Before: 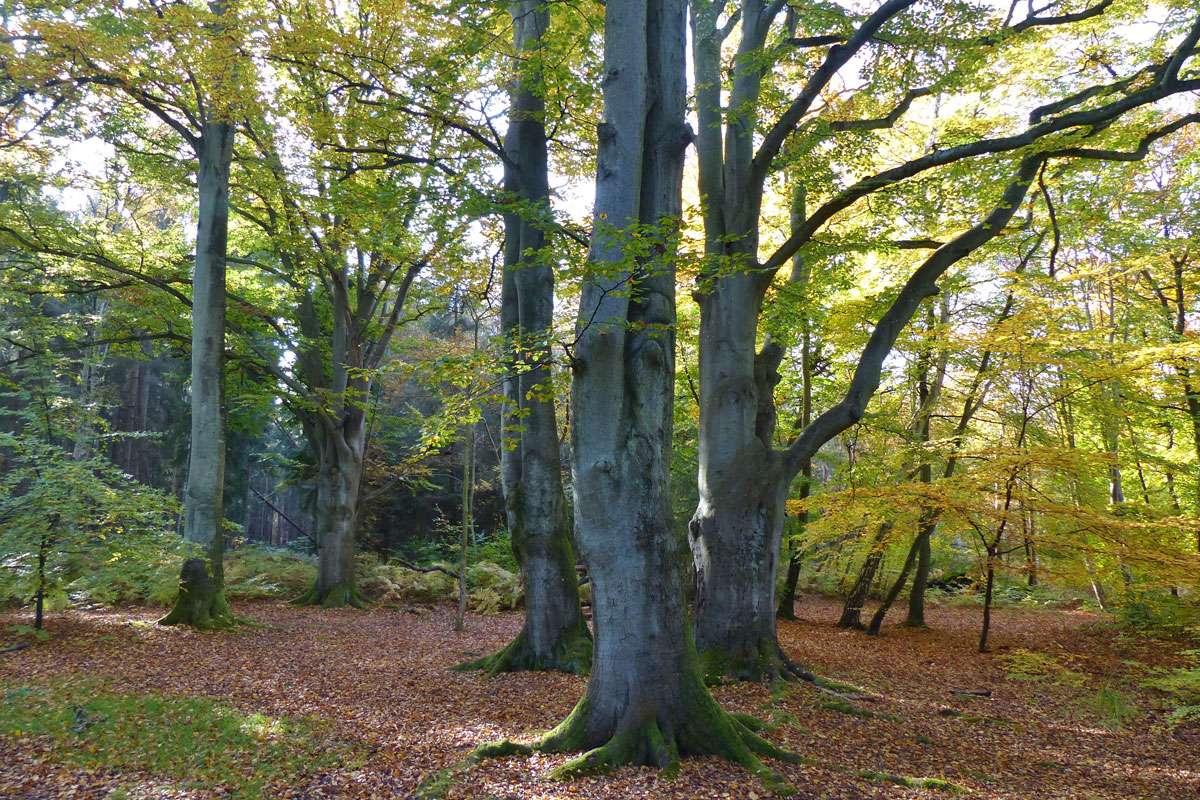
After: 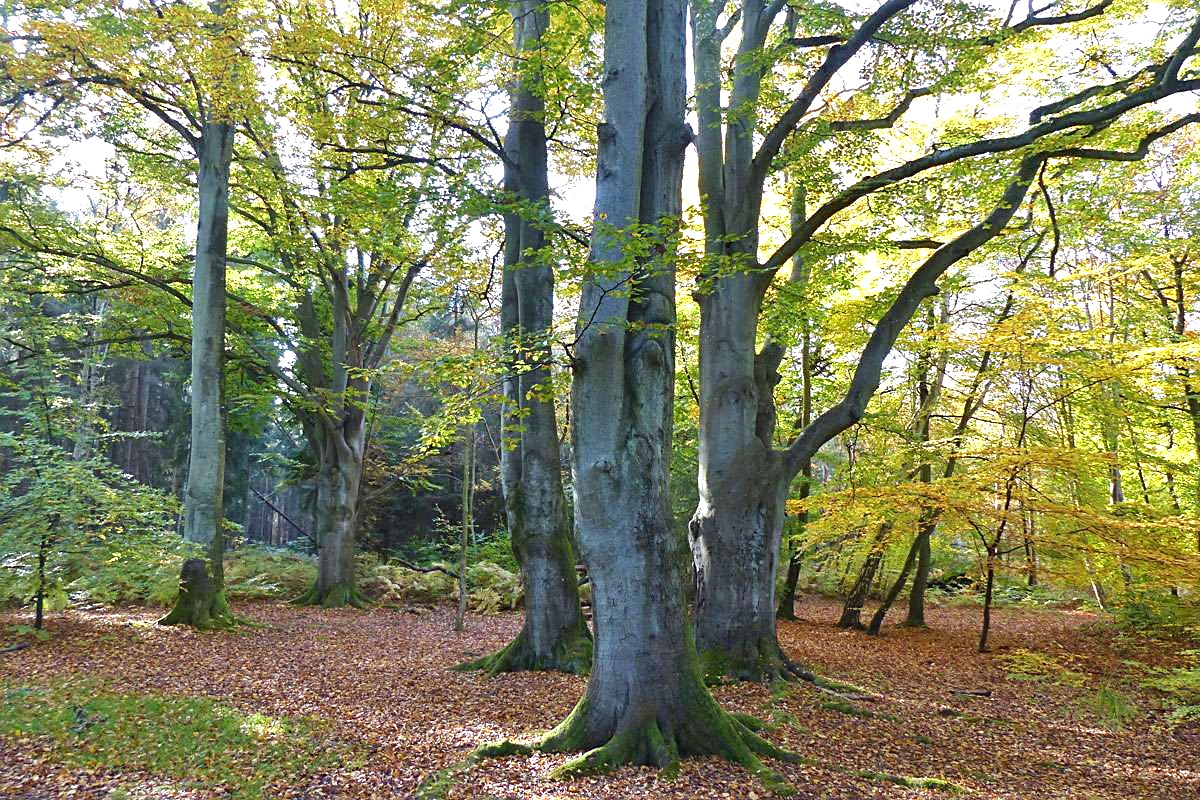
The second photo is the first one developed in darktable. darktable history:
exposure: black level correction 0, exposure 0.599 EV, compensate highlight preservation false
sharpen: on, module defaults
